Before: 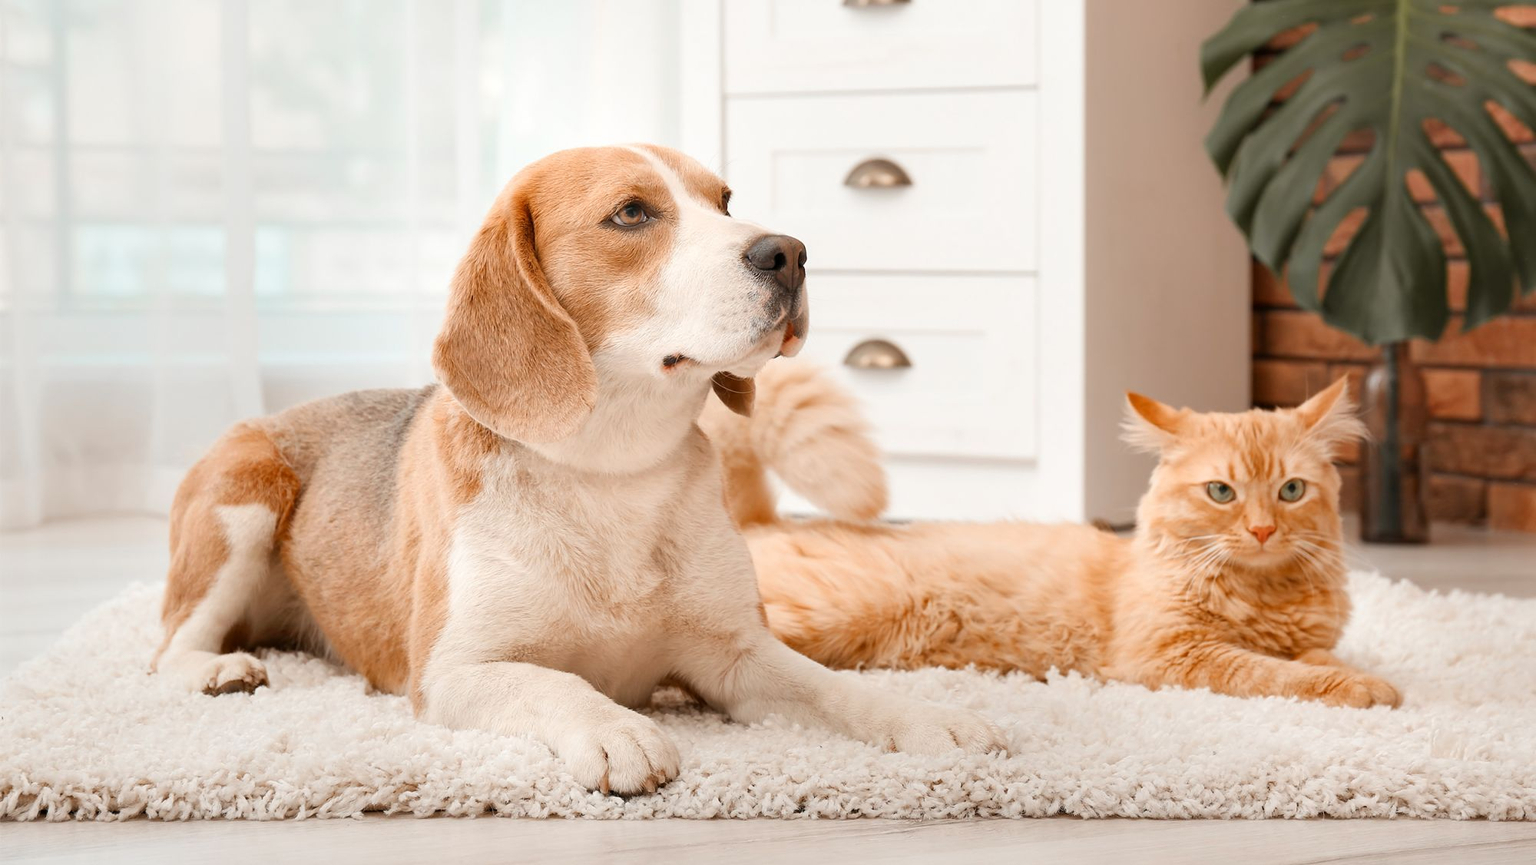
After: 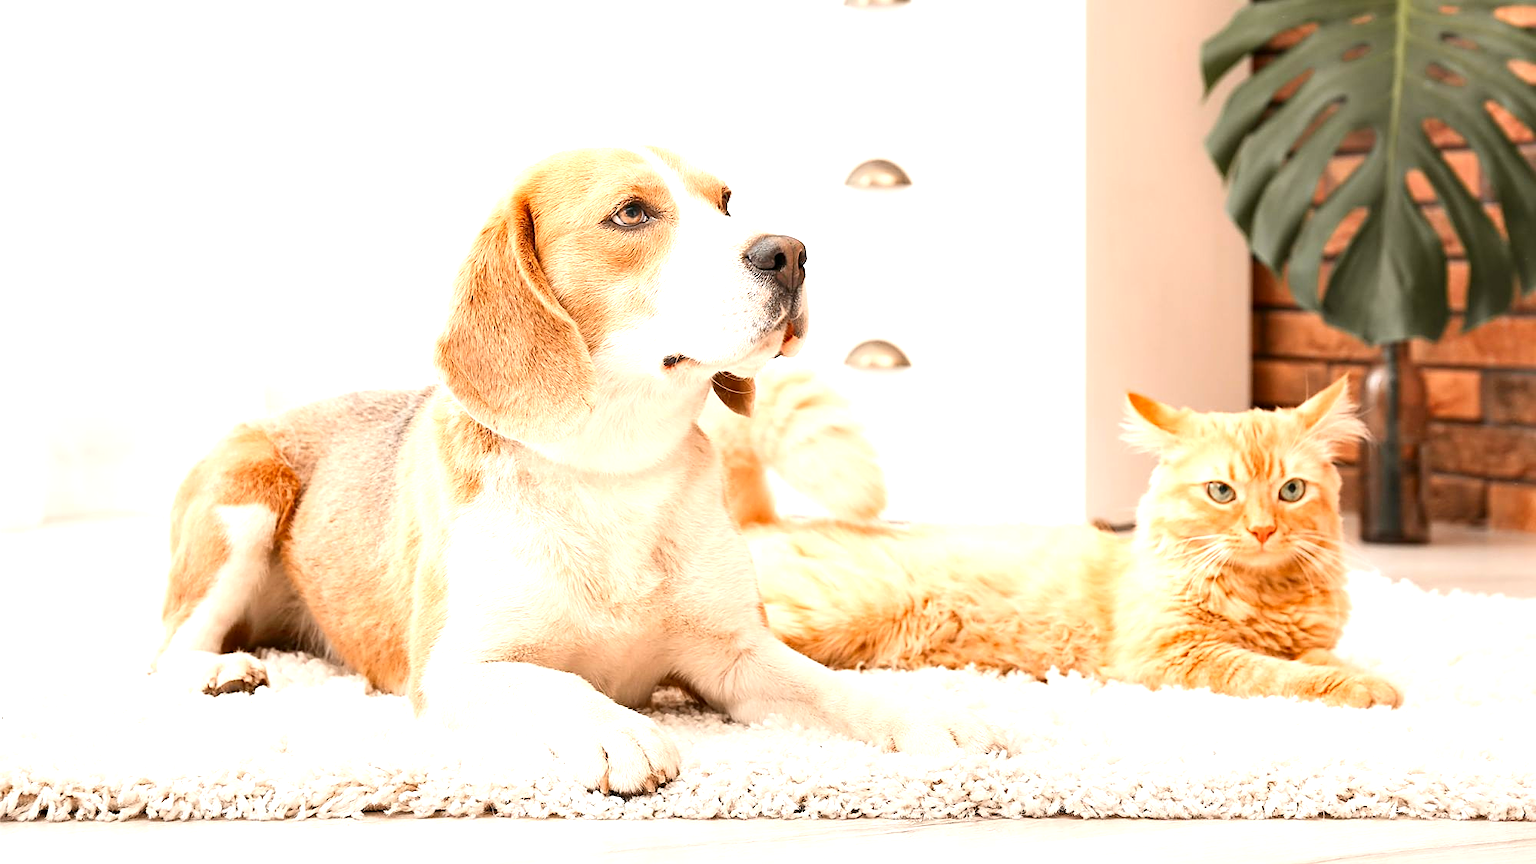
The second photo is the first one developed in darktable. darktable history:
exposure: black level correction 0, exposure 1.001 EV, compensate highlight preservation false
sharpen: on, module defaults
contrast brightness saturation: contrast 0.15, brightness -0.014, saturation 0.102
